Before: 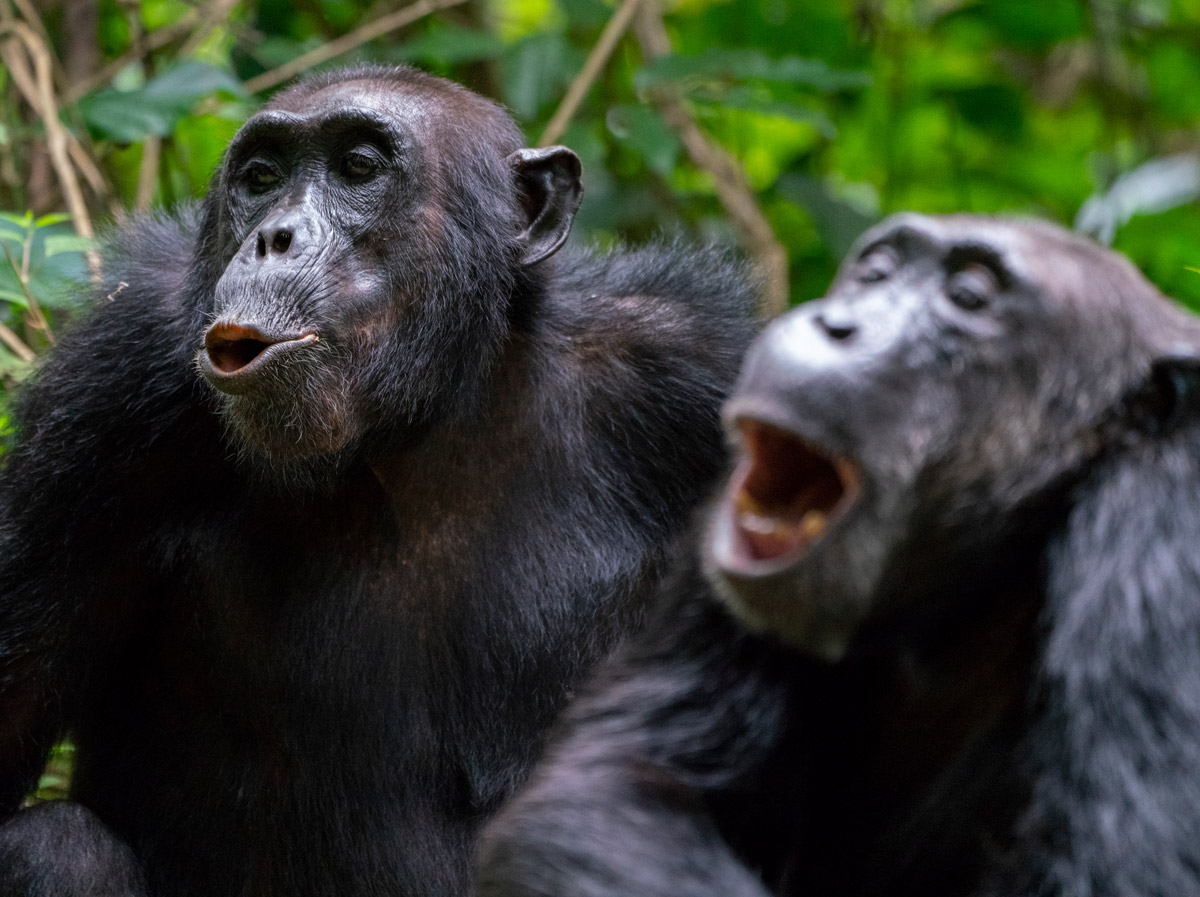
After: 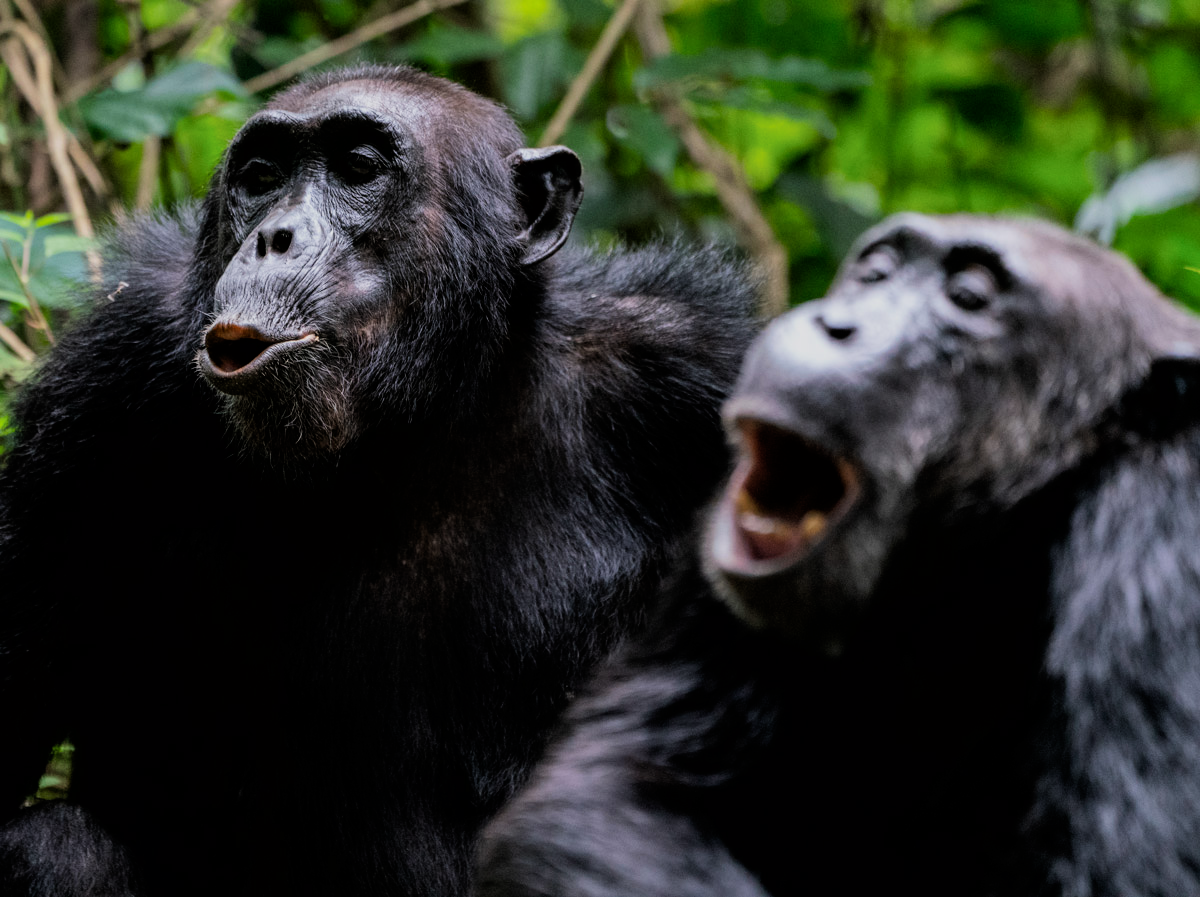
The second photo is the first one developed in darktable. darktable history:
filmic rgb: black relative exposure -7.5 EV, white relative exposure 5 EV, hardness 3.31, contrast 1.3
